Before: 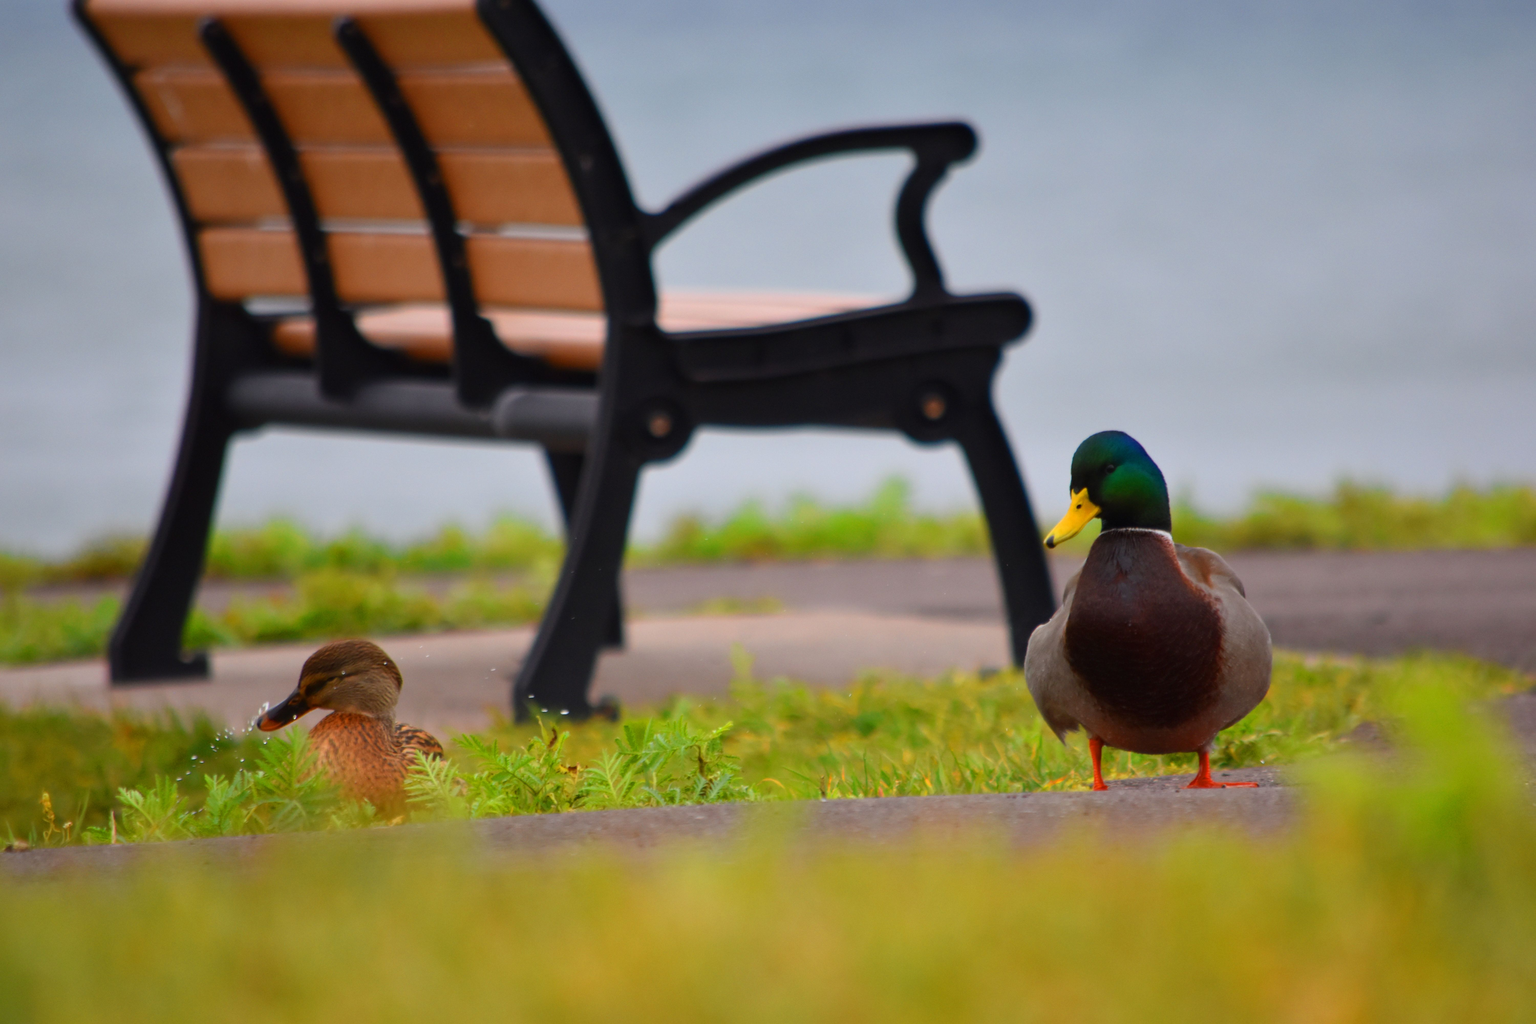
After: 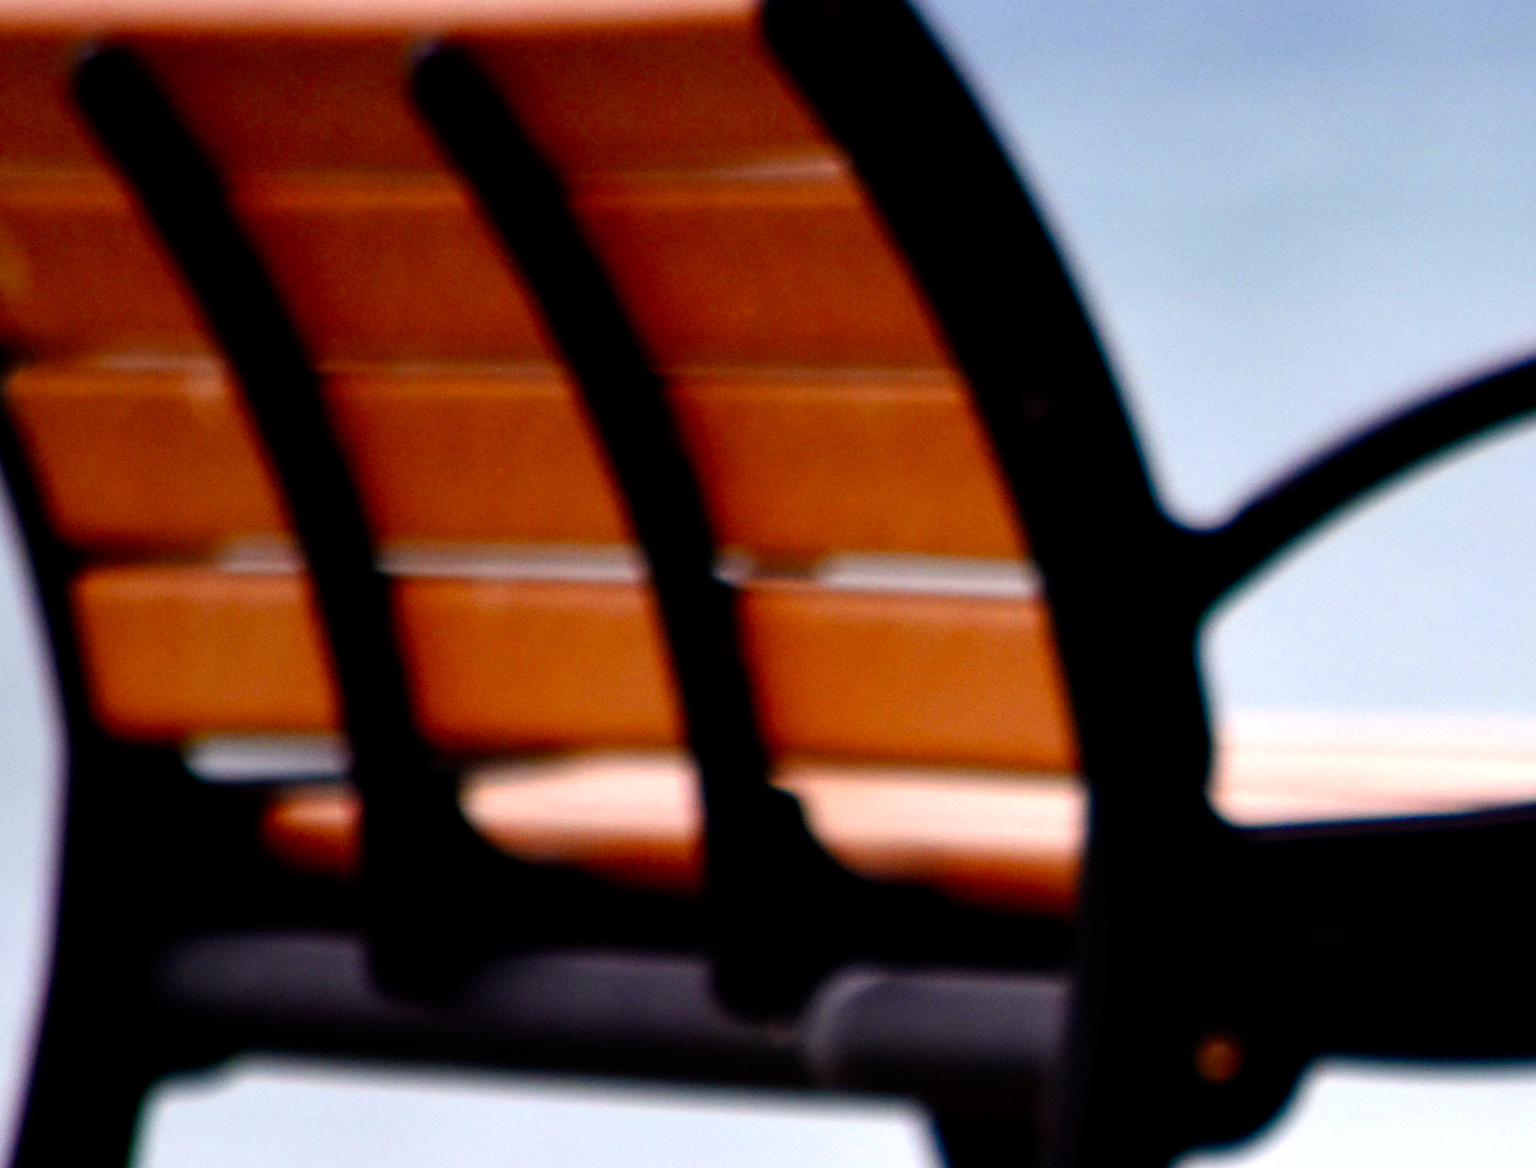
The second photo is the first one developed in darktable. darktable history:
filmic rgb: black relative exposure -8.25 EV, white relative exposure 2.2 EV, hardness 7.07, latitude 85.33%, contrast 1.685, highlights saturation mix -3.66%, shadows ↔ highlights balance -2.66%, preserve chrominance no, color science v4 (2020), contrast in shadows soft, contrast in highlights soft
color balance rgb: shadows lift › chroma 1.044%, shadows lift › hue 31.44°, perceptual saturation grading › global saturation 20%, perceptual saturation grading › highlights -49.361%, perceptual saturation grading › shadows 24.854%, global vibrance 20%
crop and rotate: left 11.131%, top 0.102%, right 48.73%, bottom 54.093%
